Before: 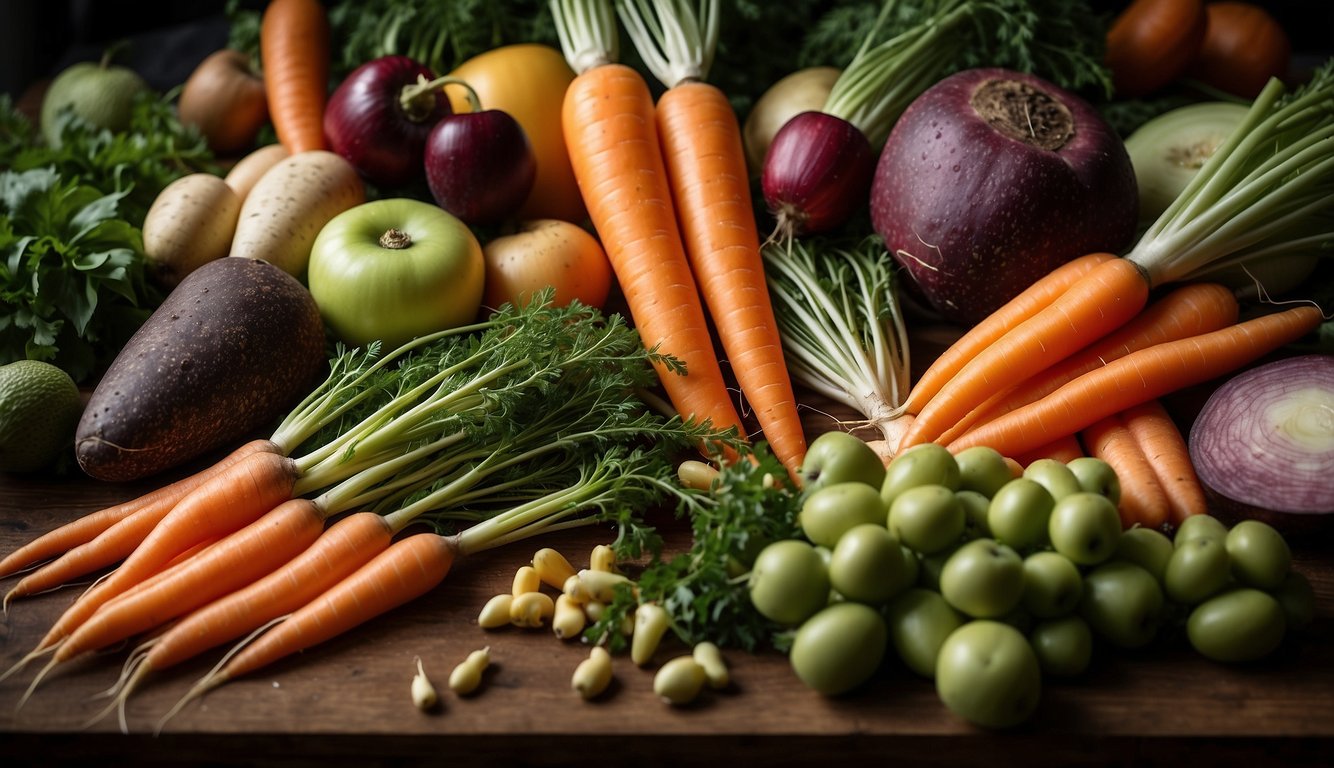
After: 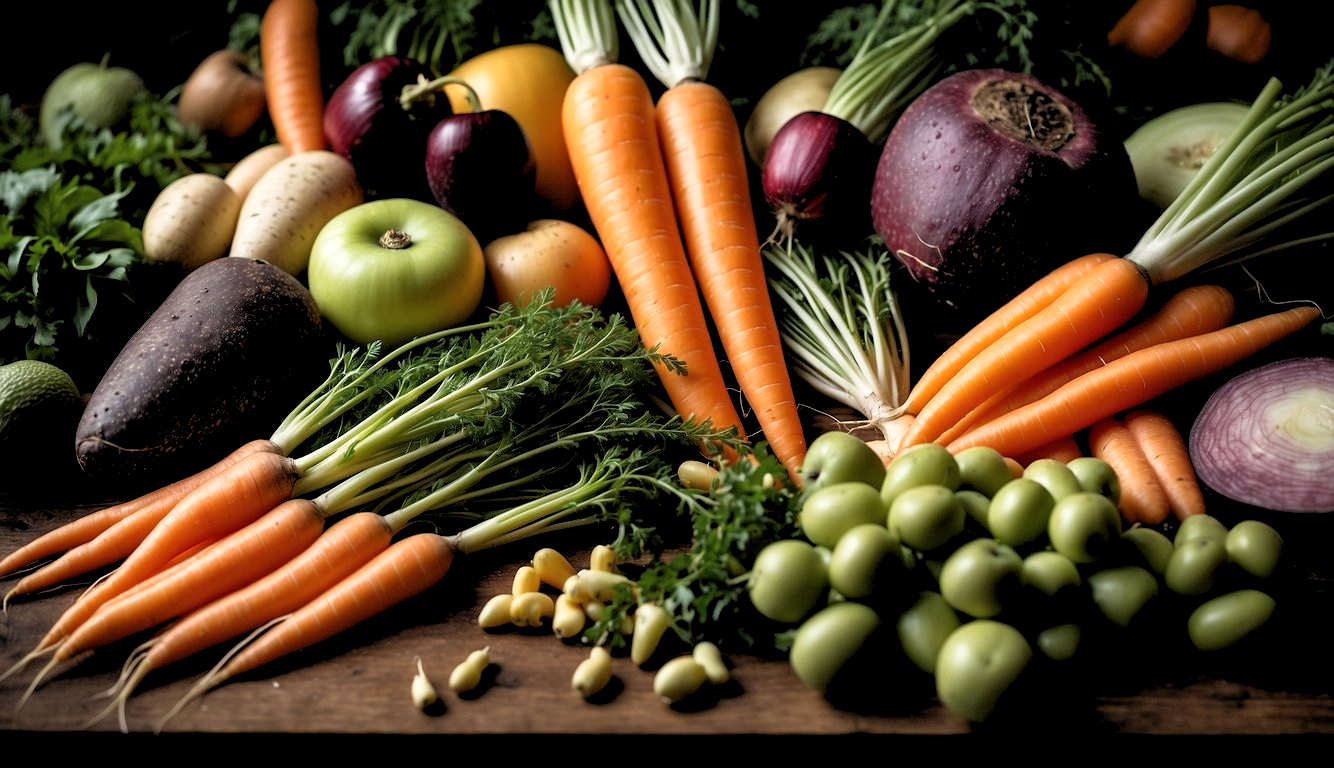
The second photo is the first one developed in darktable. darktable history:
shadows and highlights: shadows 0, highlights 40
rgb levels: levels [[0.013, 0.434, 0.89], [0, 0.5, 1], [0, 0.5, 1]]
